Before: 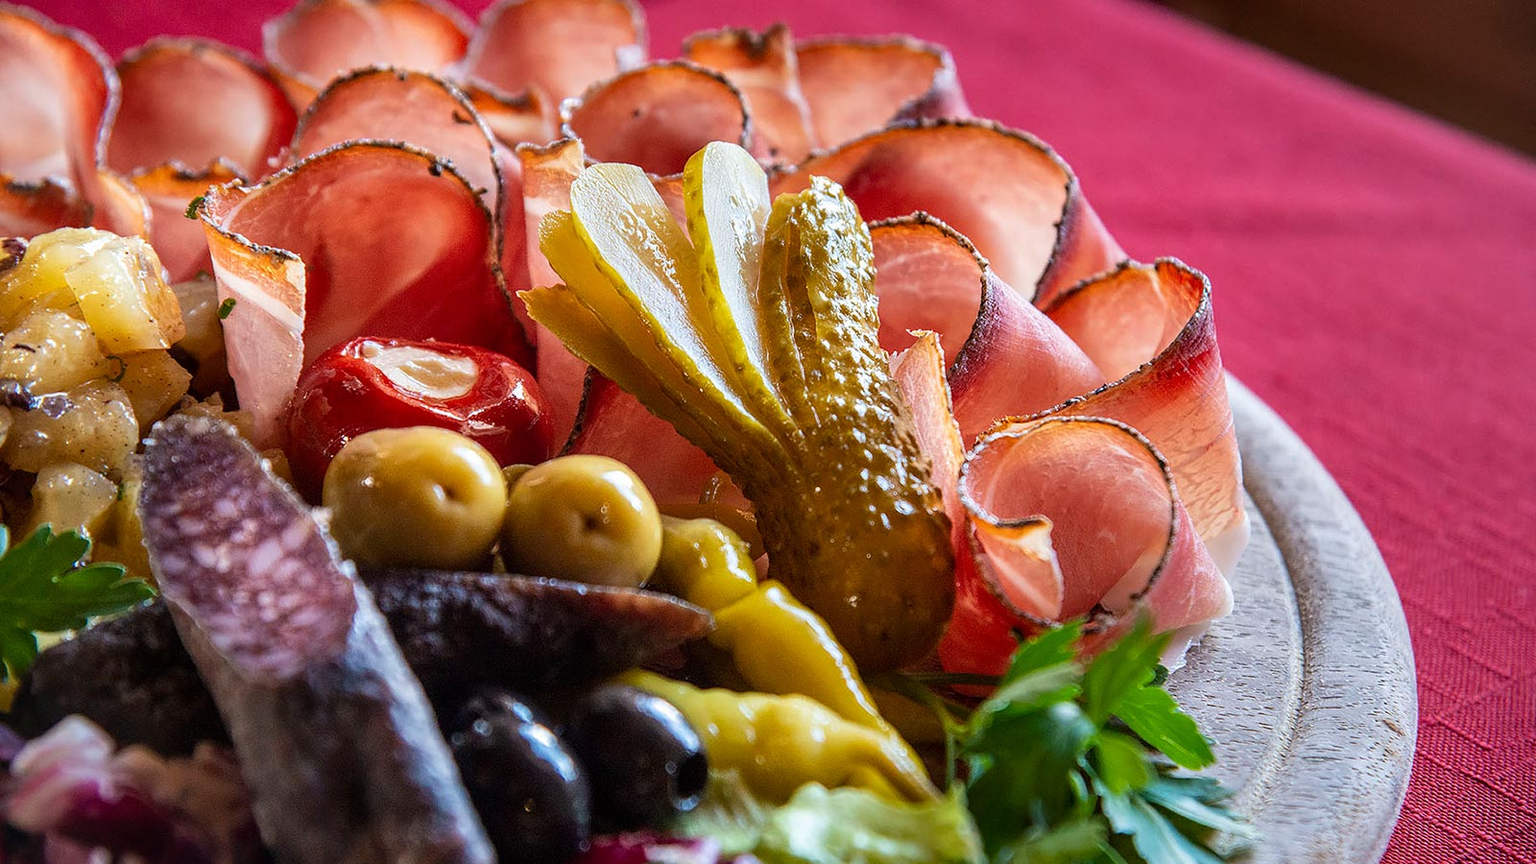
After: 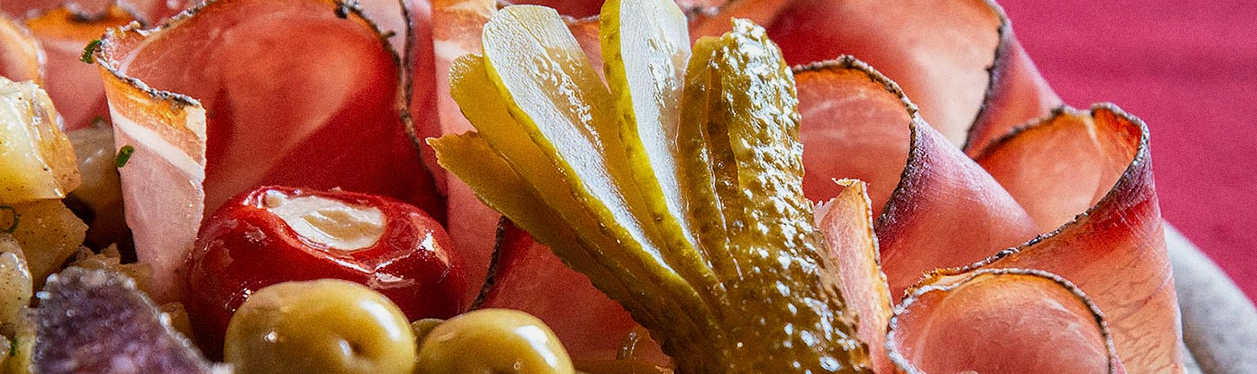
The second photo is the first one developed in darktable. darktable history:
crop: left 7.036%, top 18.398%, right 14.379%, bottom 40.043%
exposure: exposure -0.153 EV, compensate highlight preservation false
grain: coarseness 0.09 ISO
